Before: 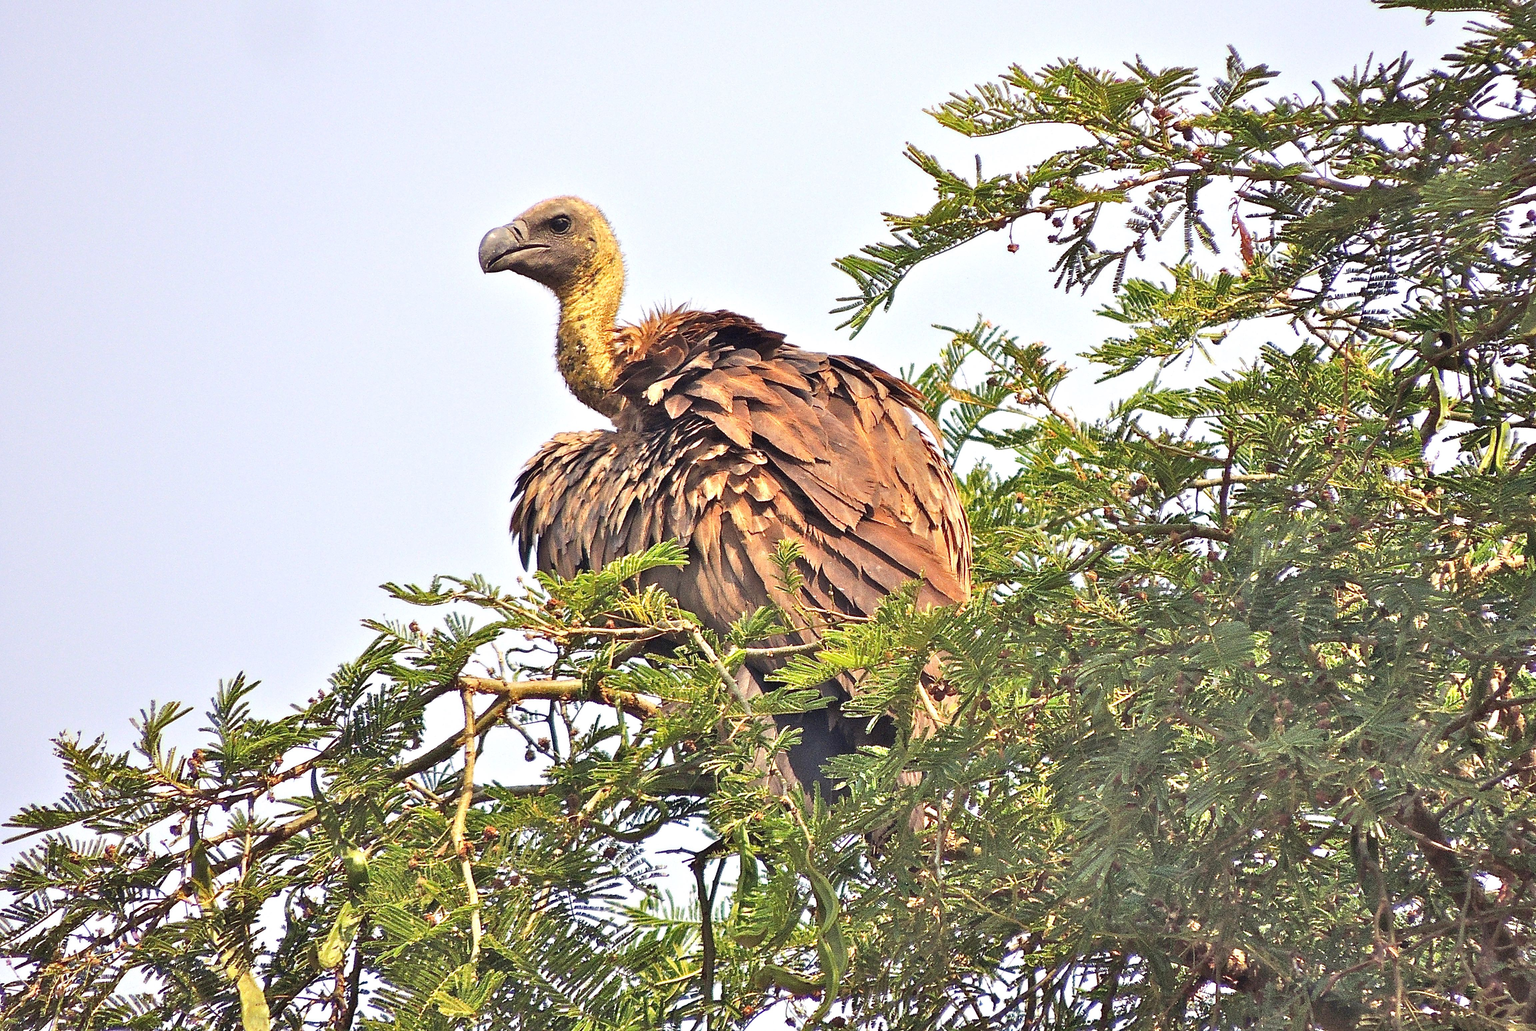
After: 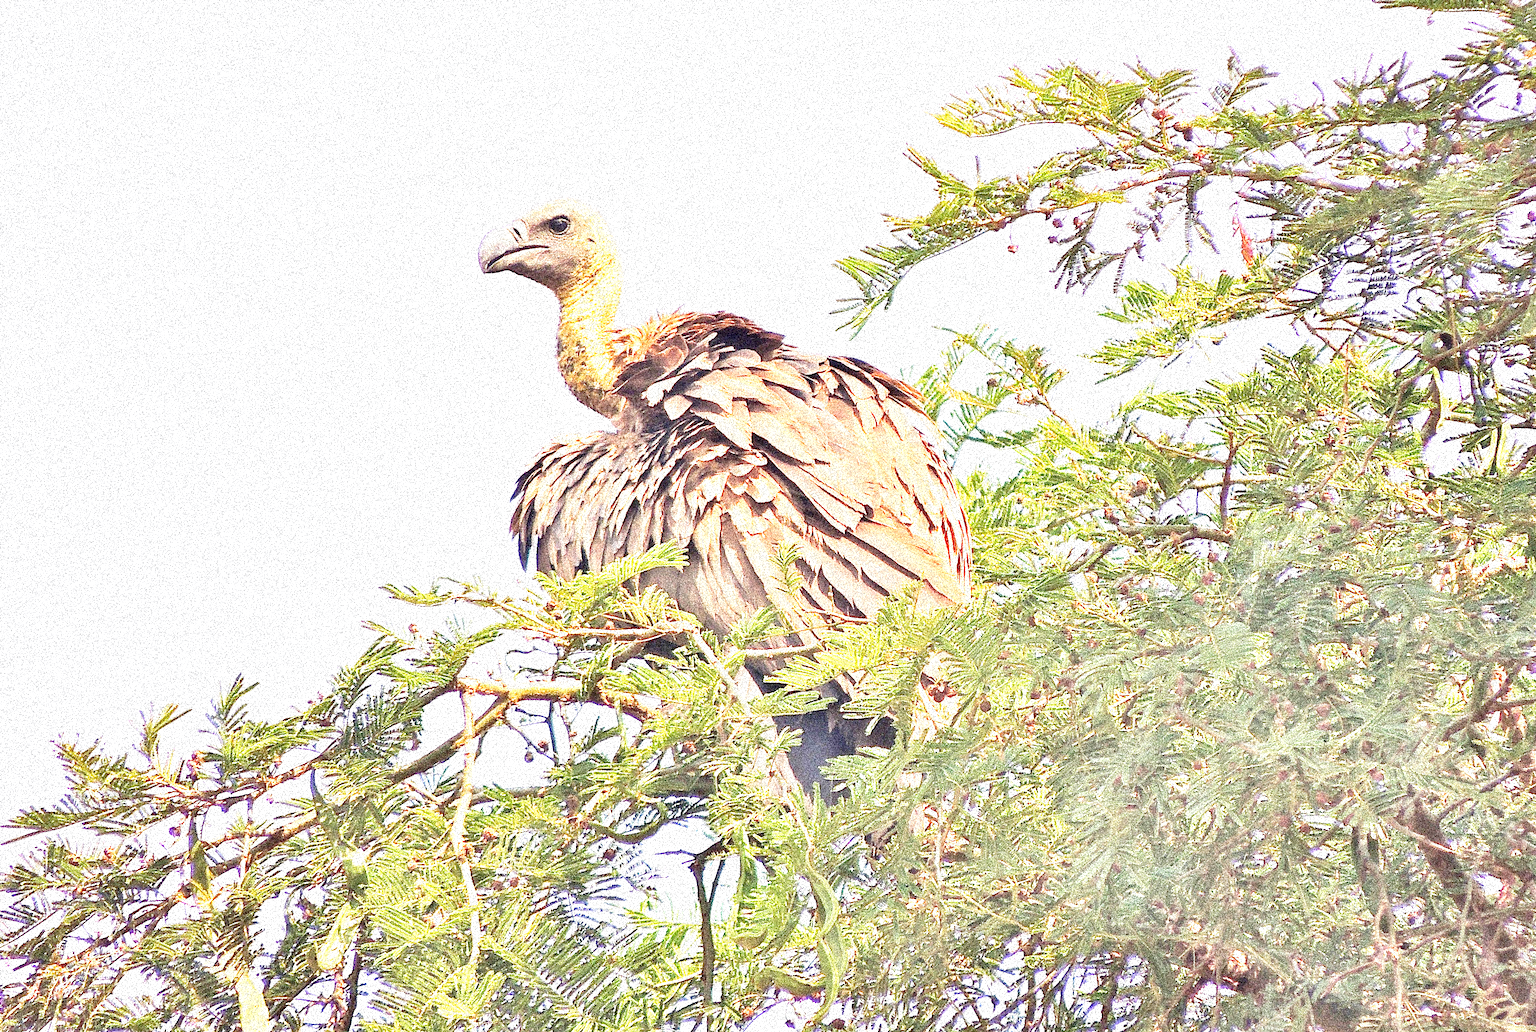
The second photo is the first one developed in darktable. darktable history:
grain: coarseness 3.75 ISO, strength 100%, mid-tones bias 0%
exposure: exposure 0.74 EV, compensate highlight preservation false
crop and rotate: left 0.126%
base curve: curves: ch0 [(0, 0) (0.012, 0.01) (0.073, 0.168) (0.31, 0.711) (0.645, 0.957) (1, 1)], preserve colors none
white balance: emerald 1
